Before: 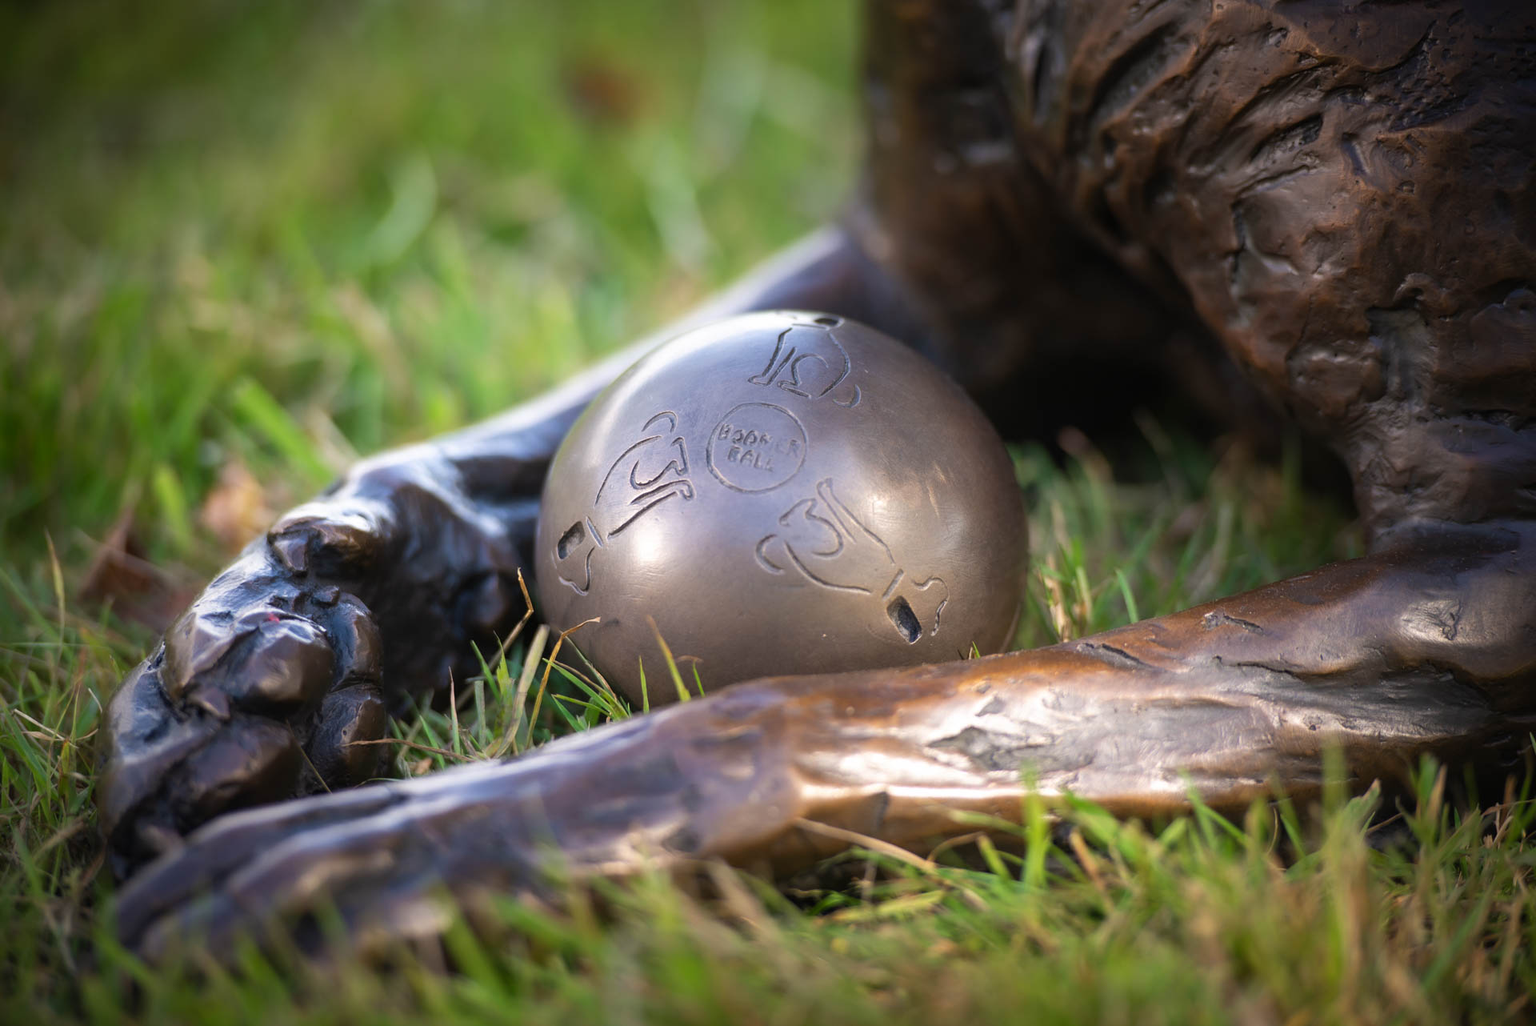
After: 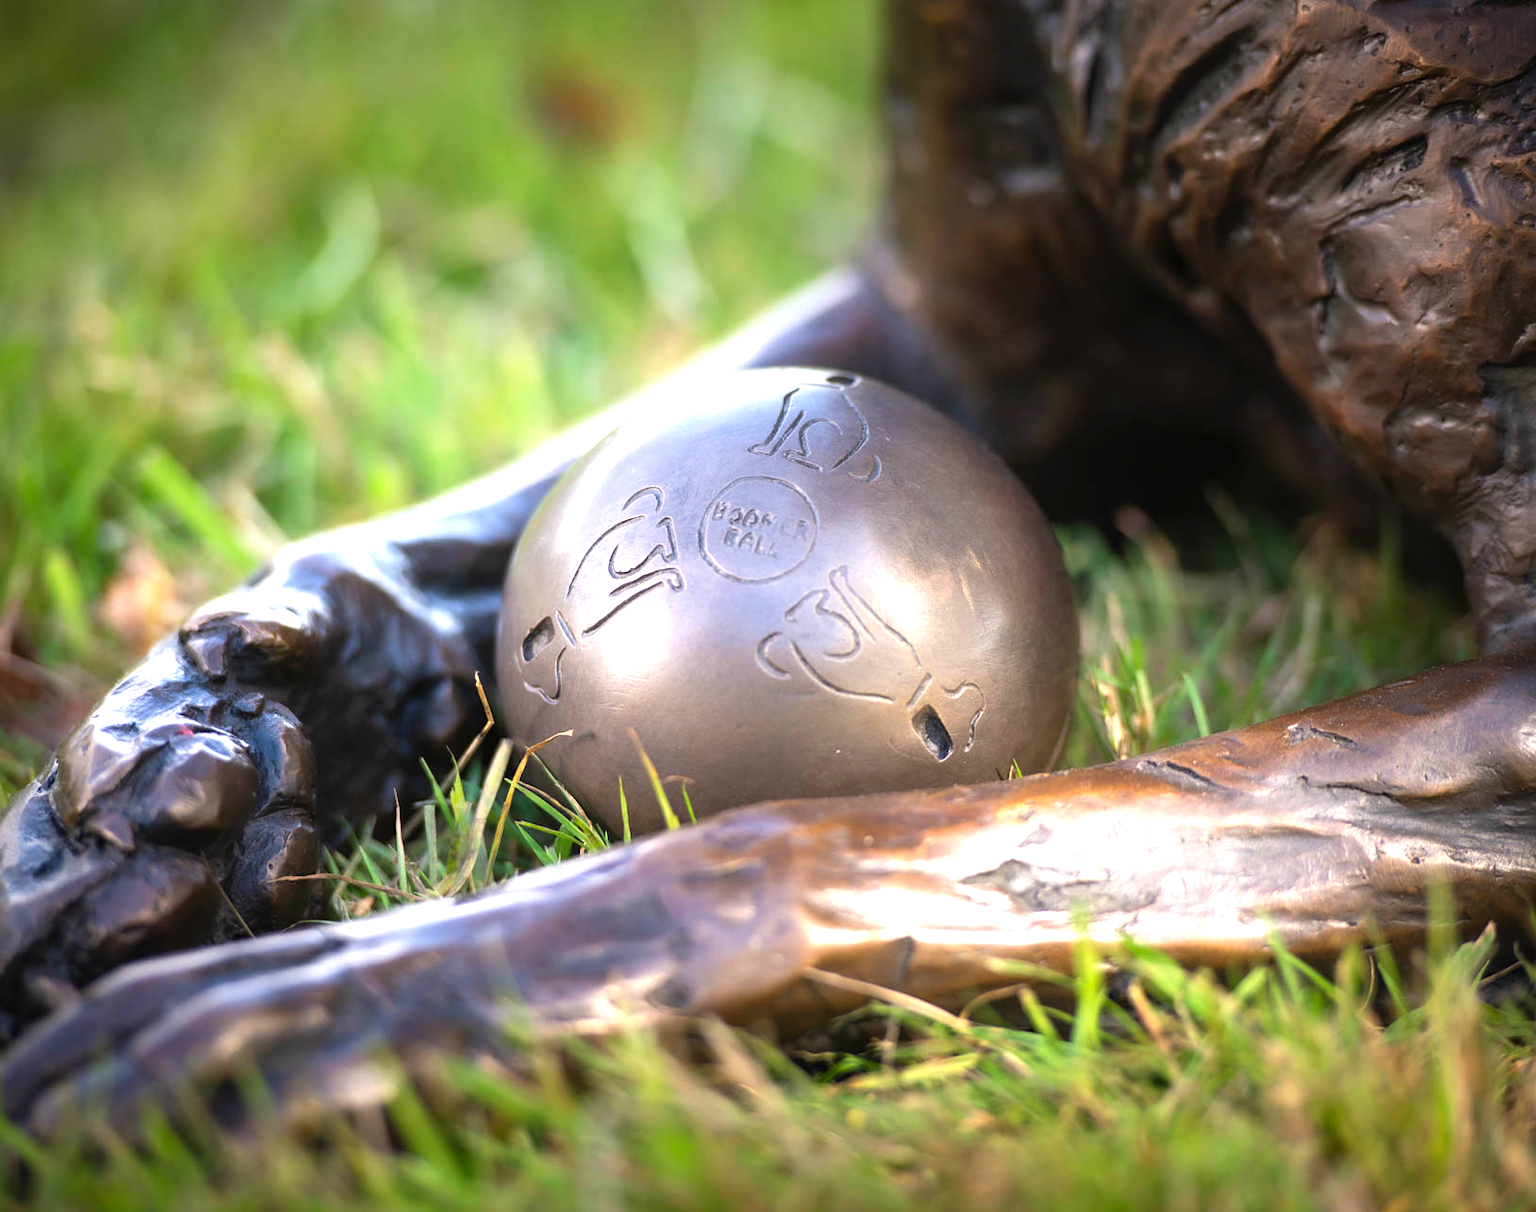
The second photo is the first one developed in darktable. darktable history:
levels: levels [0, 0.394, 0.787]
crop: left 7.59%, right 7.837%
